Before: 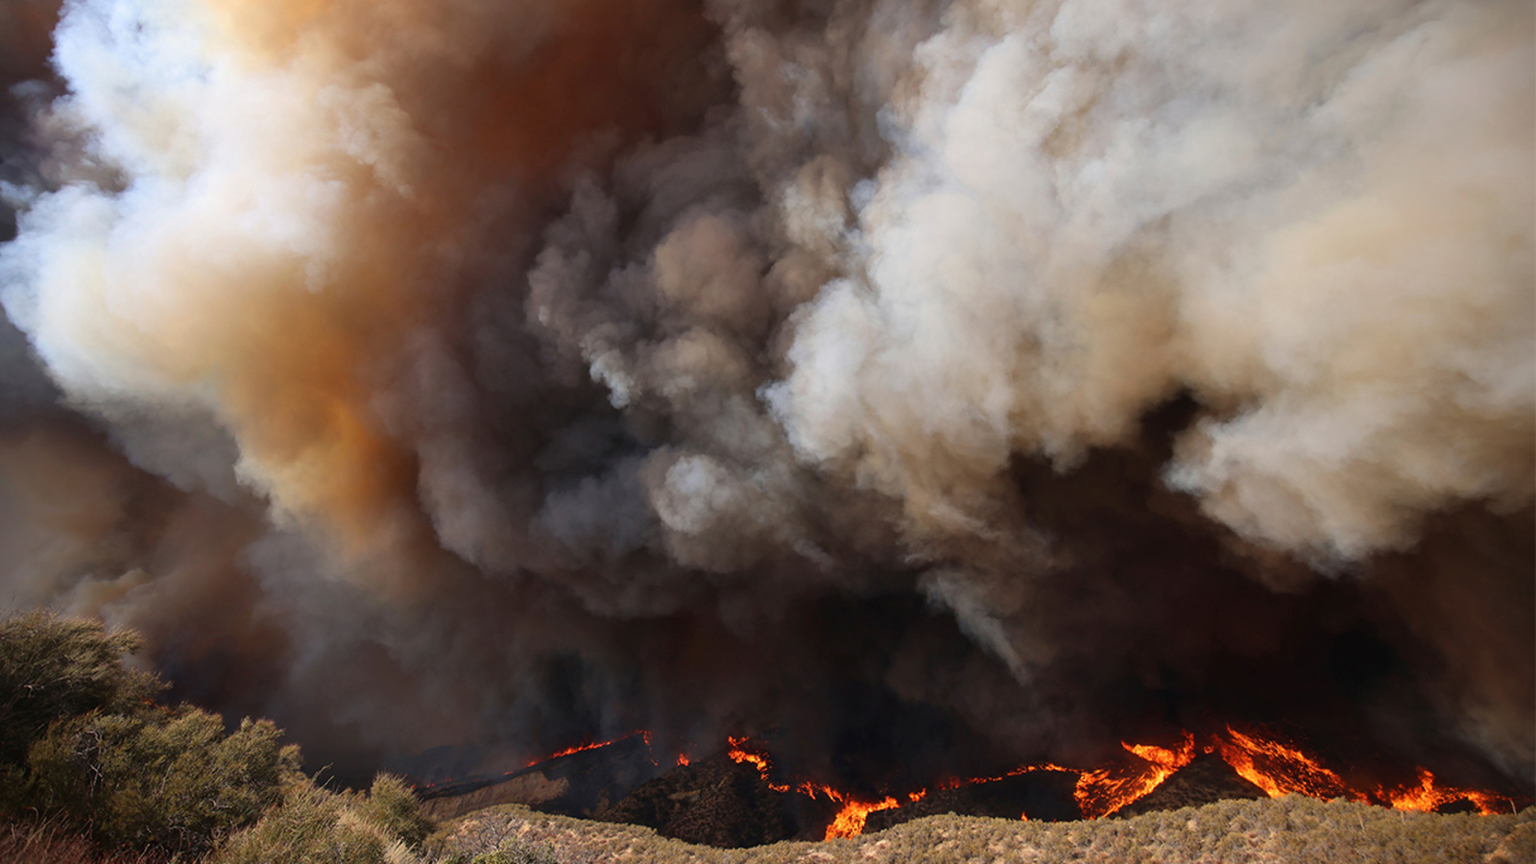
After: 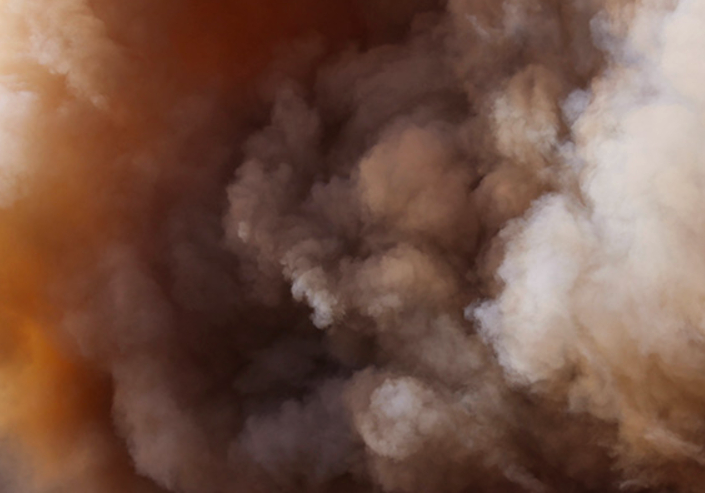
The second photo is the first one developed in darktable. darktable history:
crop: left 20.248%, top 10.86%, right 35.675%, bottom 34.321%
rgb levels: mode RGB, independent channels, levels [[0, 0.5, 1], [0, 0.521, 1], [0, 0.536, 1]]
